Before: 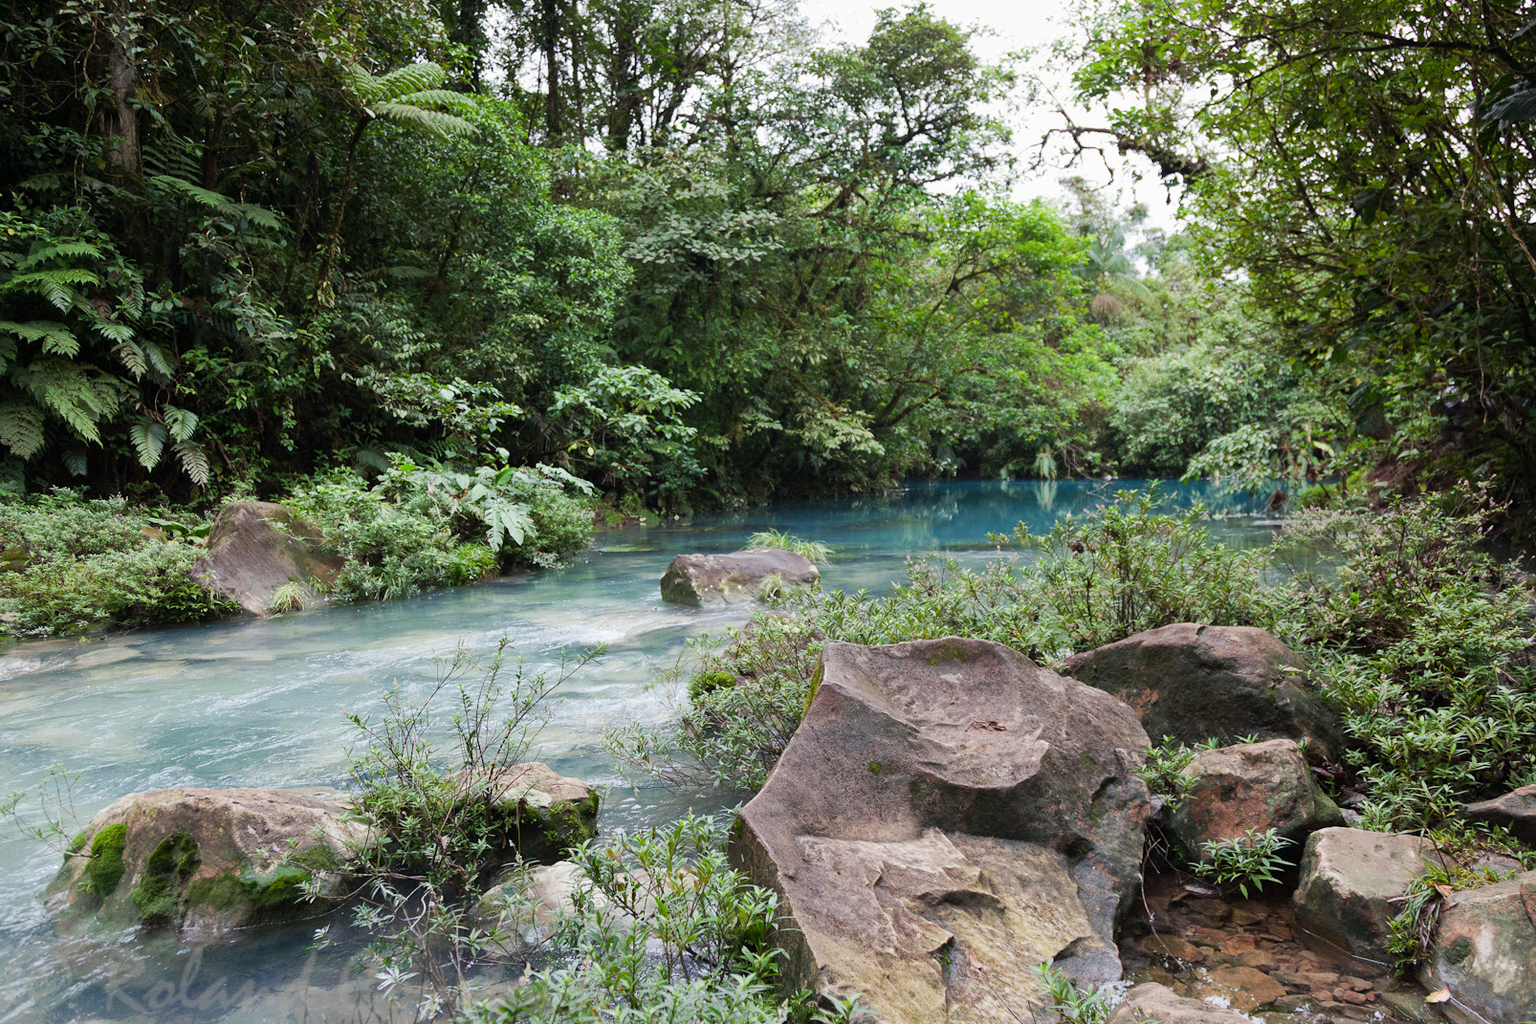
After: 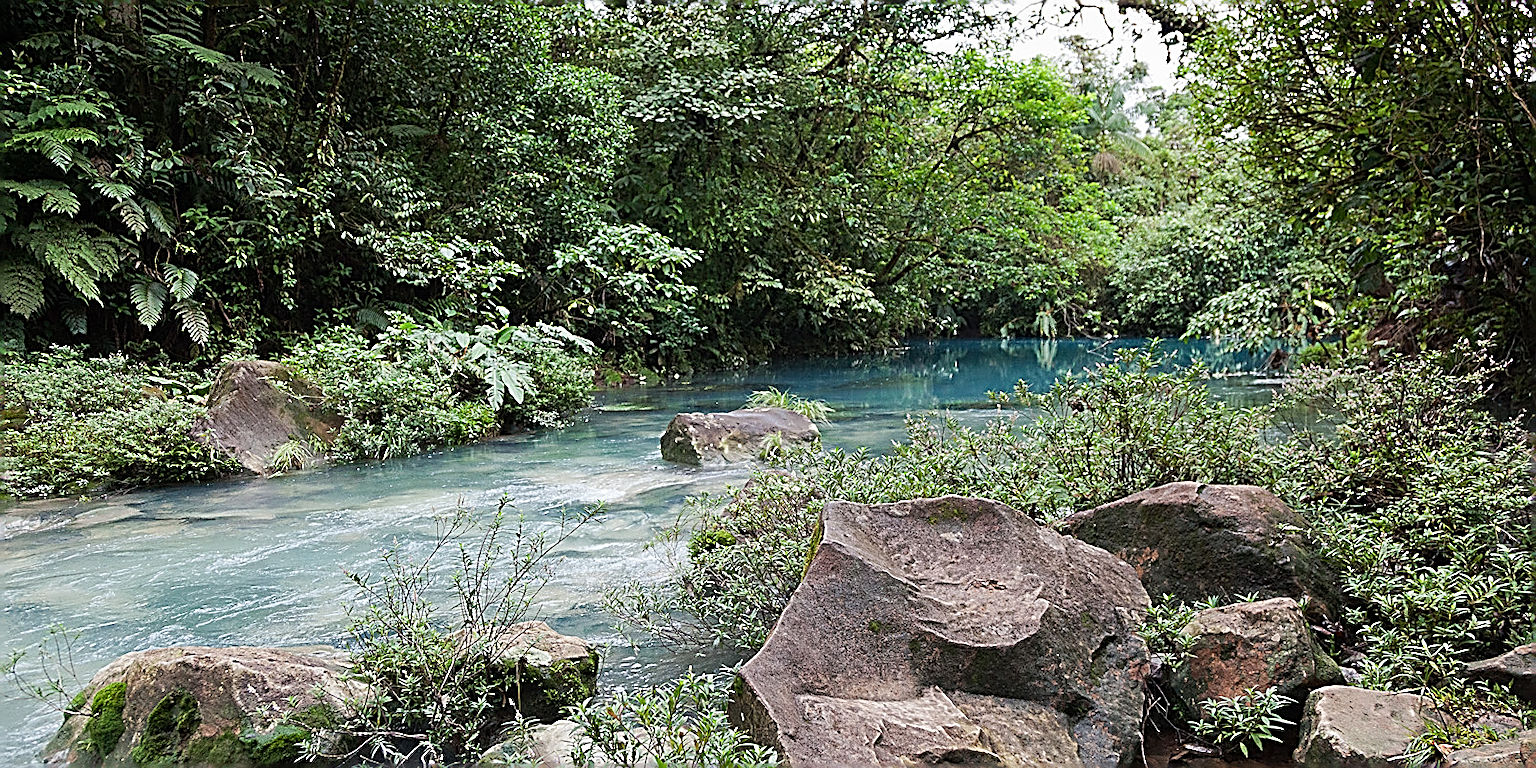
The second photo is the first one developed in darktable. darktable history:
crop: top 13.819%, bottom 11.169%
sharpen: amount 2
